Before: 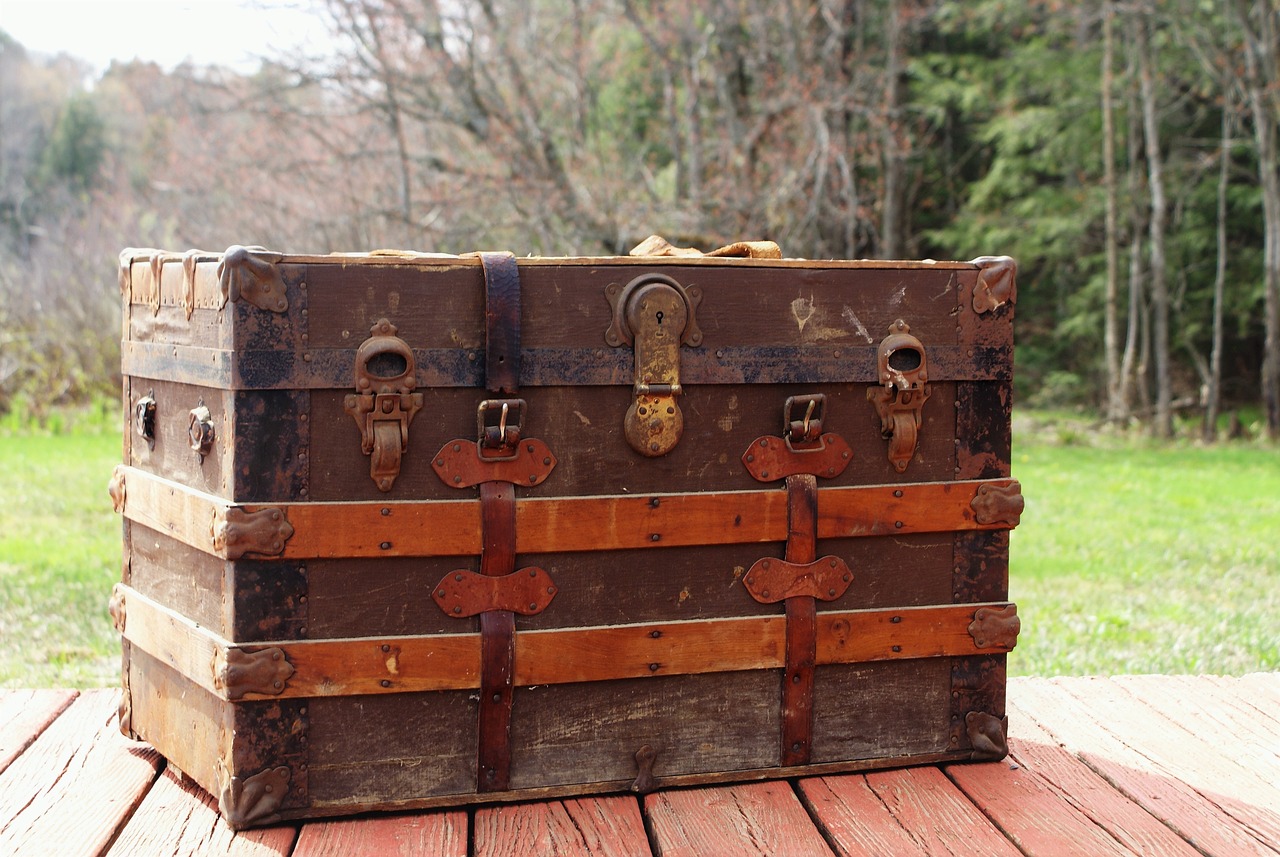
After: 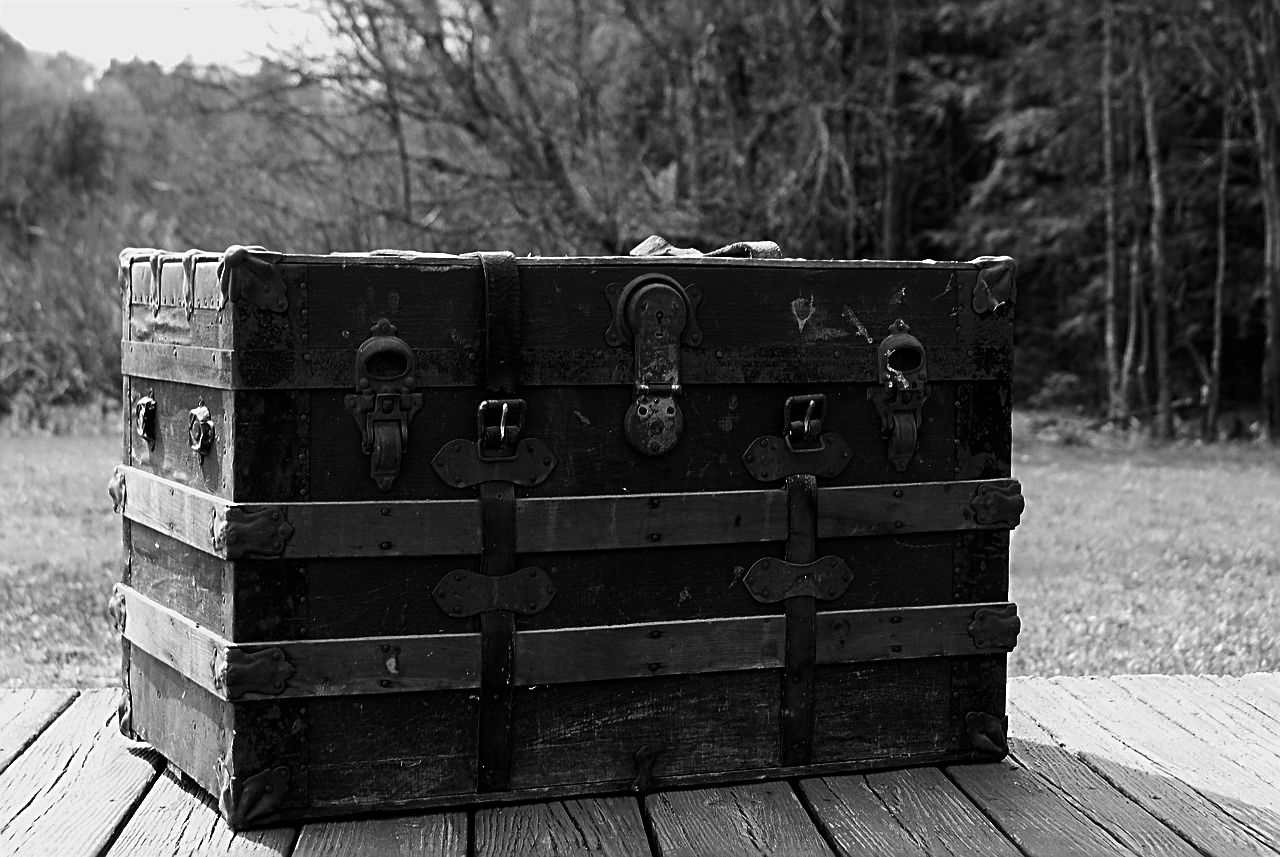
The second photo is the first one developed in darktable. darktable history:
contrast brightness saturation: contrast -0.033, brightness -0.579, saturation -0.996
sharpen: radius 2.541, amount 0.635
